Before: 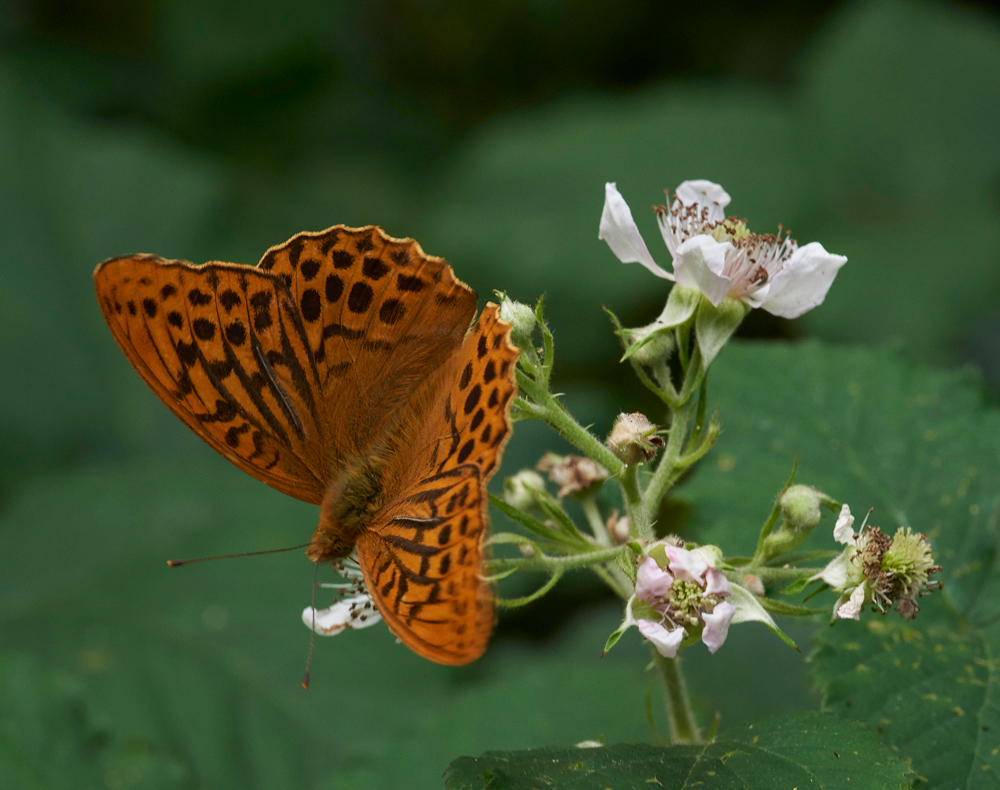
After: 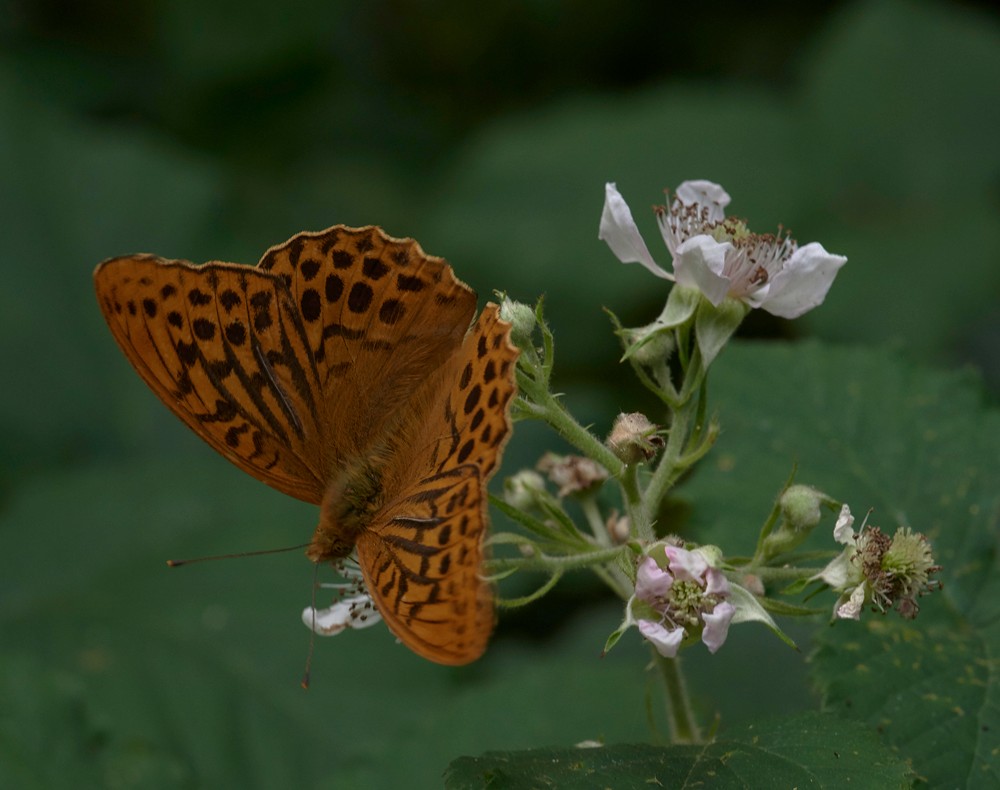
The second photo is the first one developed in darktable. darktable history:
base curve: curves: ch0 [(0, 0) (0.826, 0.587) (1, 1)], preserve colors none
